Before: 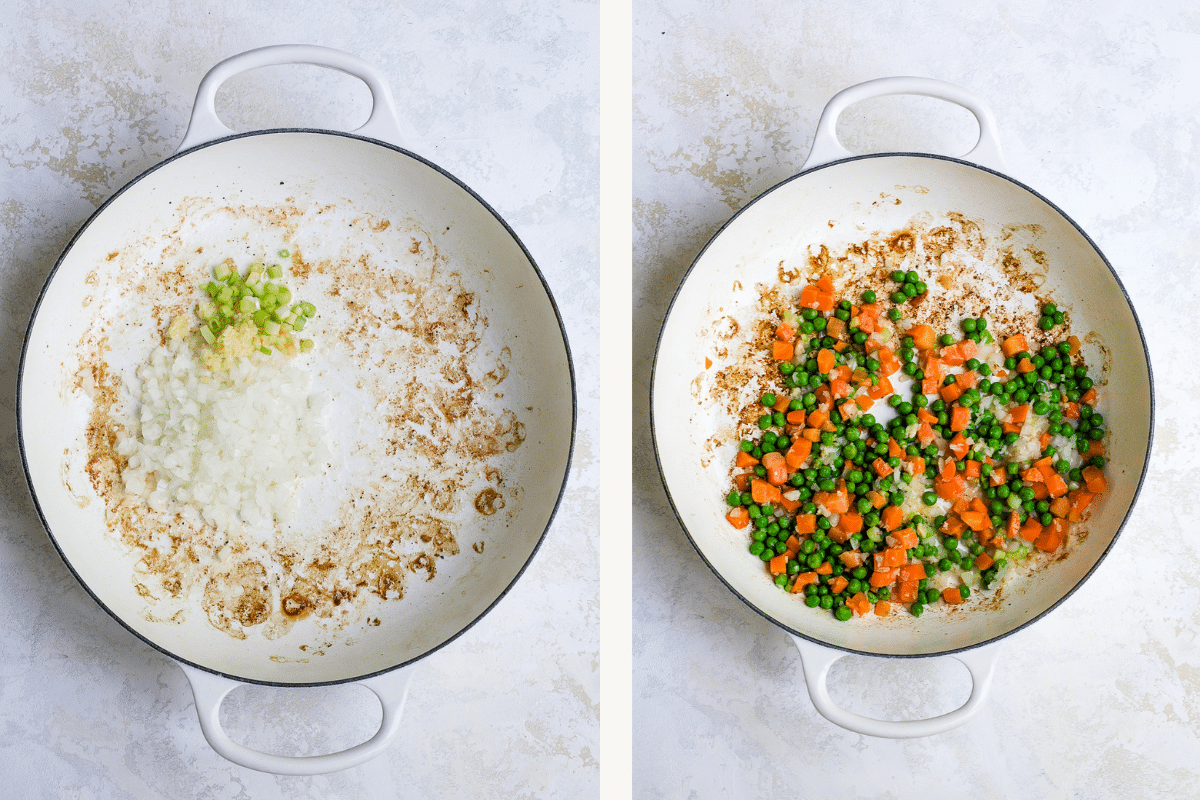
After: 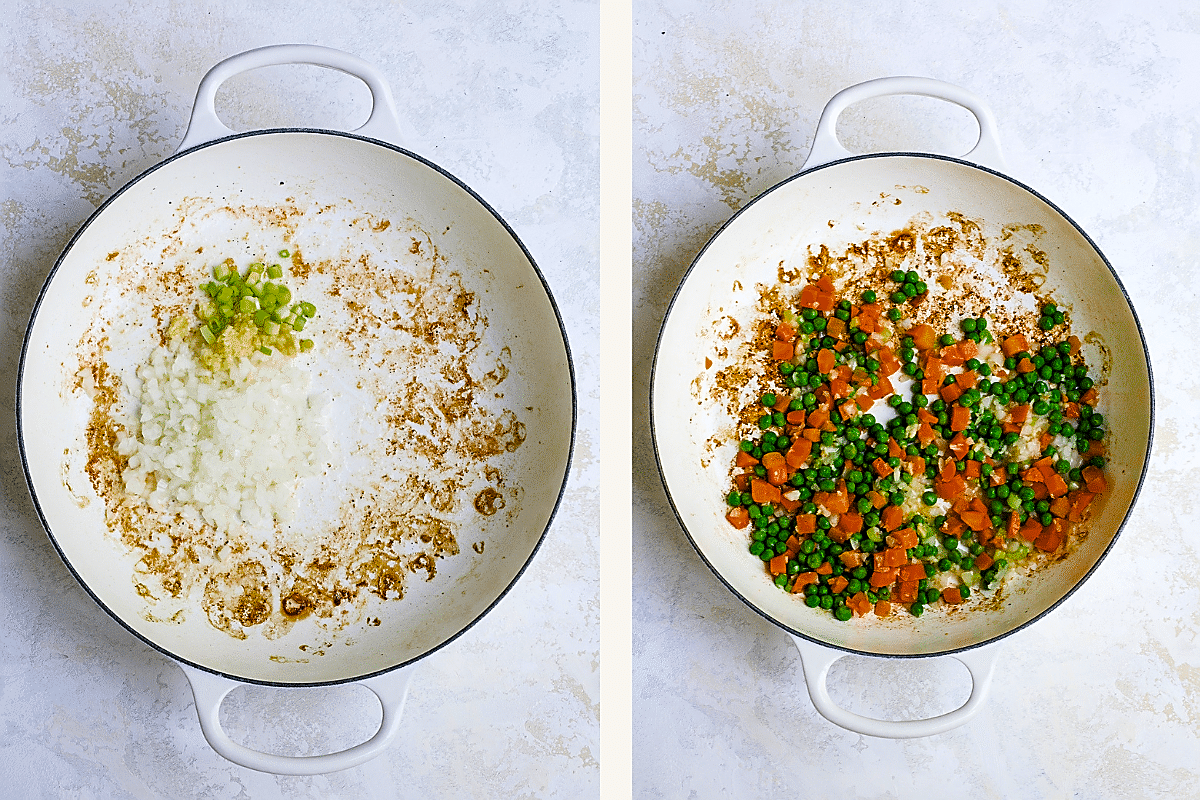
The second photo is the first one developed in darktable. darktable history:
sharpen: radius 1.381, amount 1.233, threshold 0.847
color balance rgb: perceptual saturation grading › global saturation 37.292%, global vibrance 10.243%, saturation formula JzAzBz (2021)
